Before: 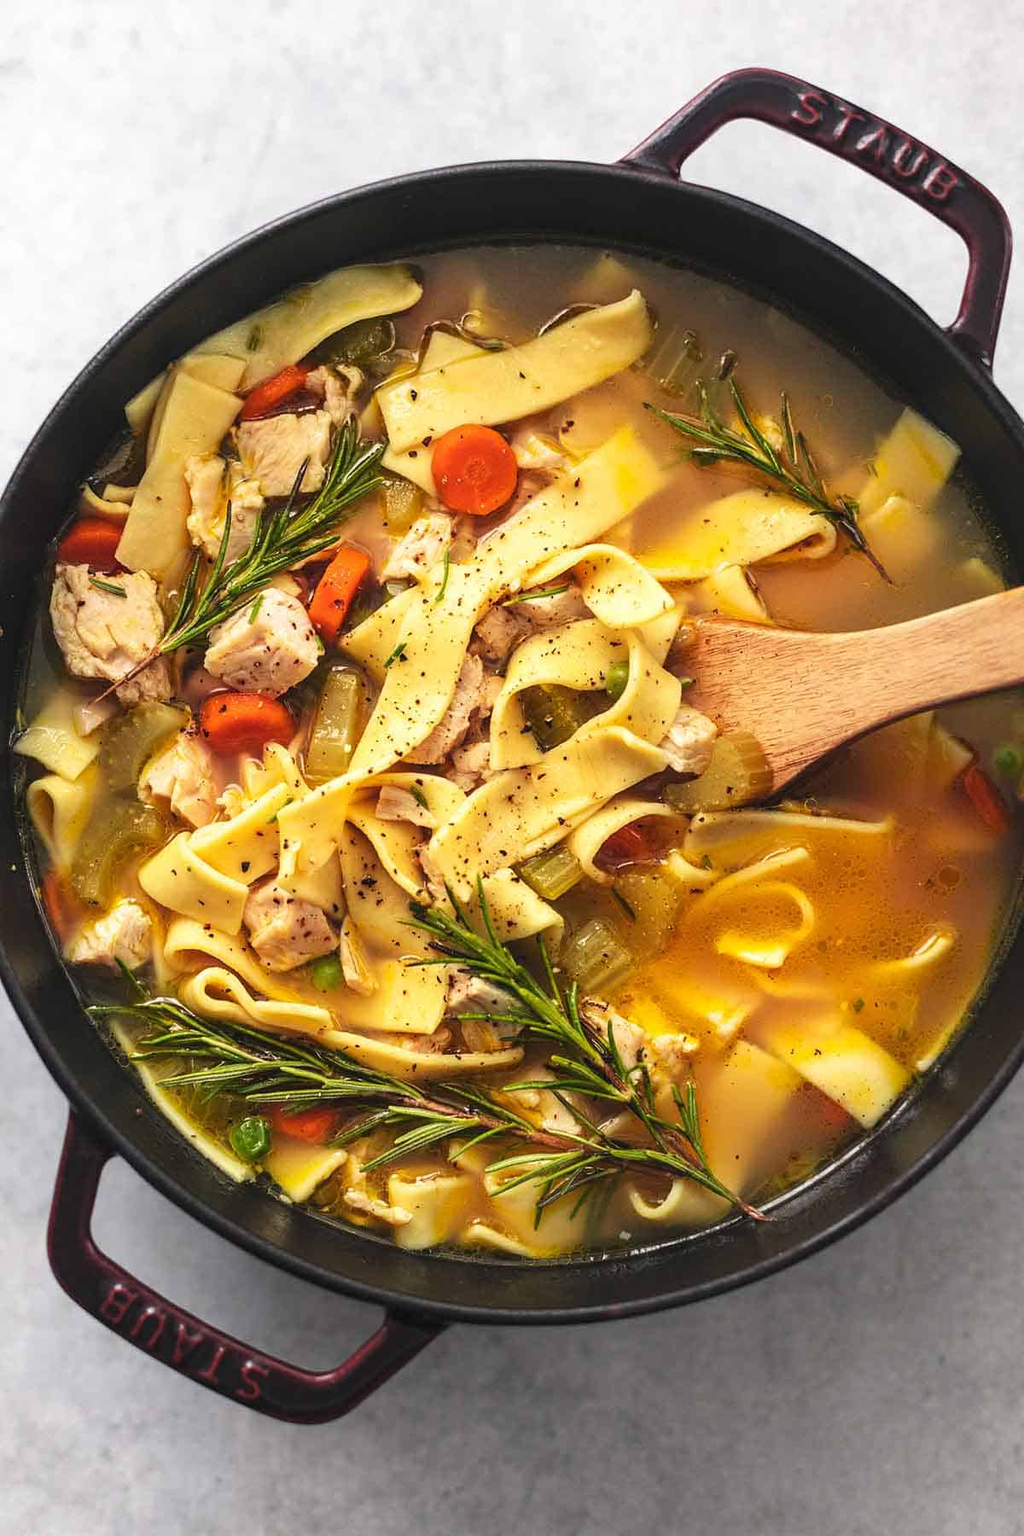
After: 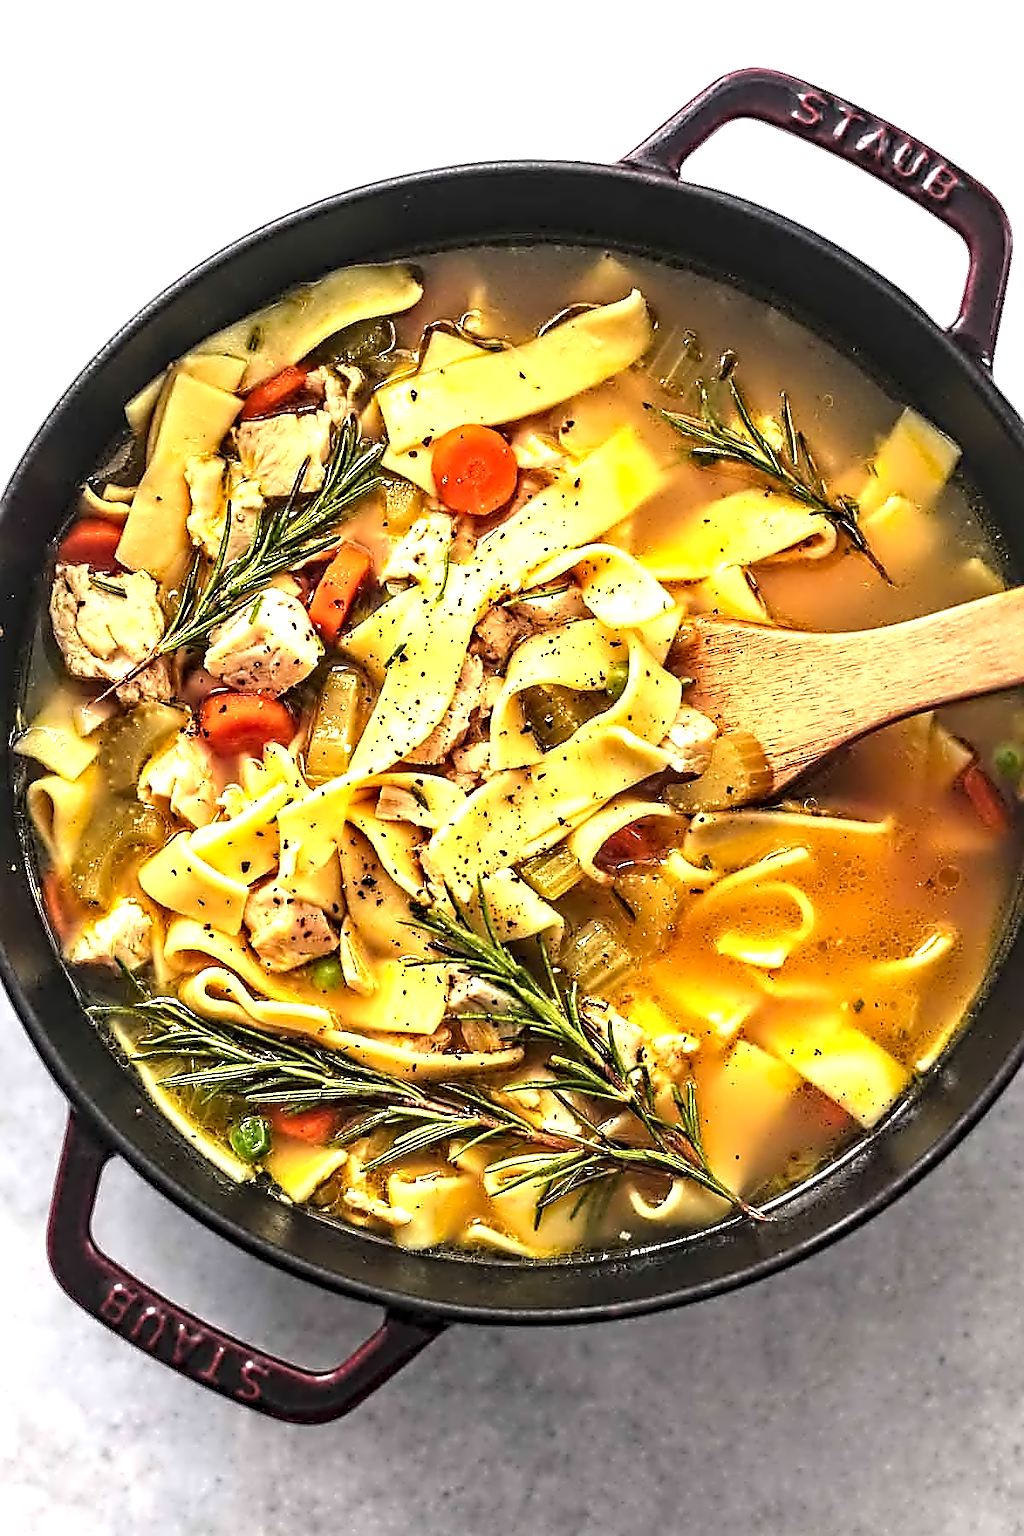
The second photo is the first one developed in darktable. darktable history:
contrast equalizer: octaves 7, y [[0.5, 0.542, 0.583, 0.625, 0.667, 0.708], [0.5 ×6], [0.5 ×6], [0, 0.033, 0.067, 0.1, 0.133, 0.167], [0, 0.05, 0.1, 0.15, 0.2, 0.25]]
exposure: black level correction 0, exposure 0.703 EV, compensate exposure bias true, compensate highlight preservation false
sharpen: on, module defaults
haze removal: compatibility mode true, adaptive false
